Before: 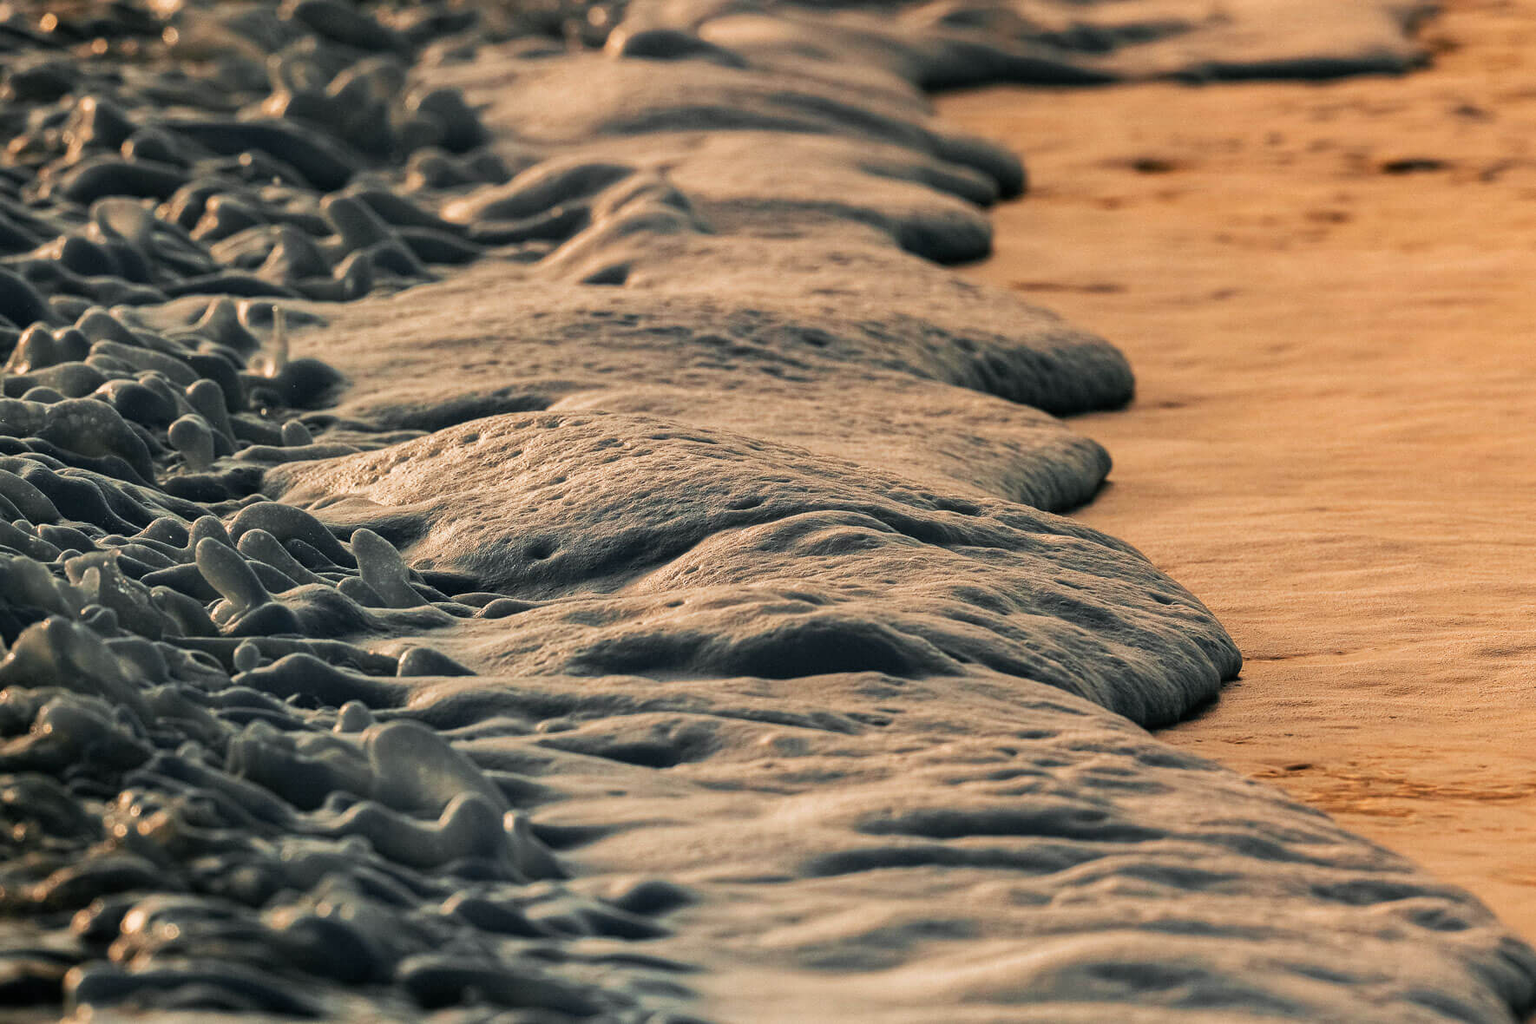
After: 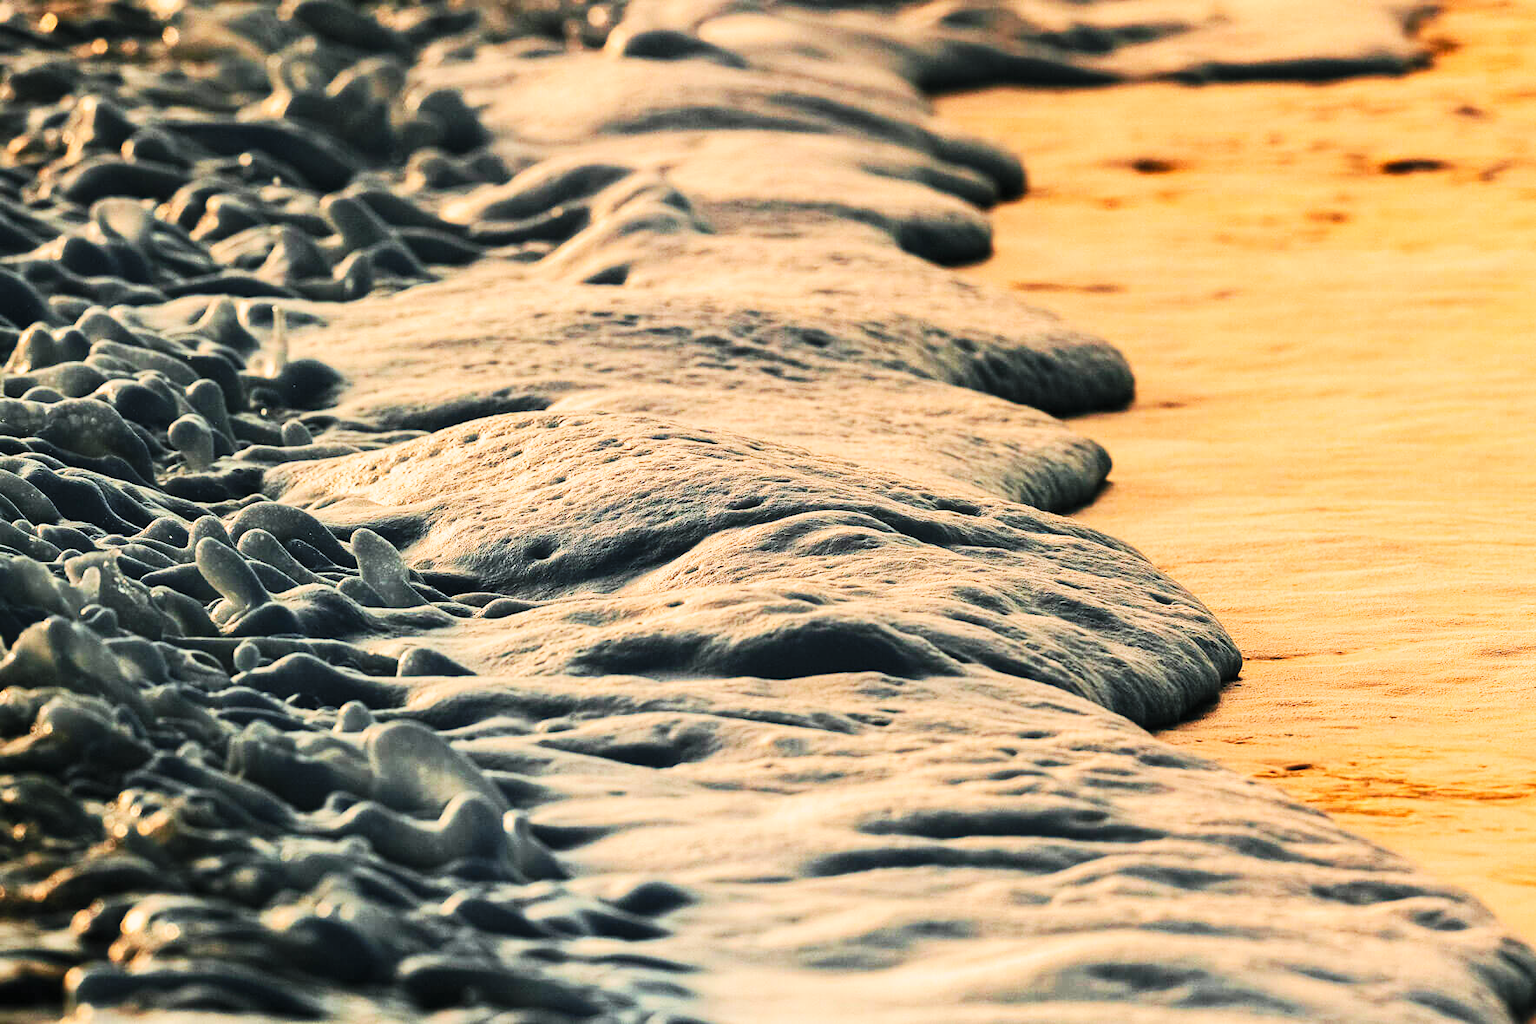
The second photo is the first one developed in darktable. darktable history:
base curve: curves: ch0 [(0, 0) (0.032, 0.025) (0.121, 0.166) (0.206, 0.329) (0.605, 0.79) (1, 1)], preserve colors none
contrast brightness saturation: contrast 0.2, brightness 0.16, saturation 0.22
tone curve: curves: ch0 [(0, 0) (0.003, 0.003) (0.011, 0.011) (0.025, 0.024) (0.044, 0.043) (0.069, 0.068) (0.1, 0.097) (0.136, 0.133) (0.177, 0.173) (0.224, 0.219) (0.277, 0.27) (0.335, 0.327) (0.399, 0.39) (0.468, 0.457) (0.543, 0.545) (0.623, 0.625) (0.709, 0.71) (0.801, 0.801) (0.898, 0.898) (1, 1)], preserve colors none
